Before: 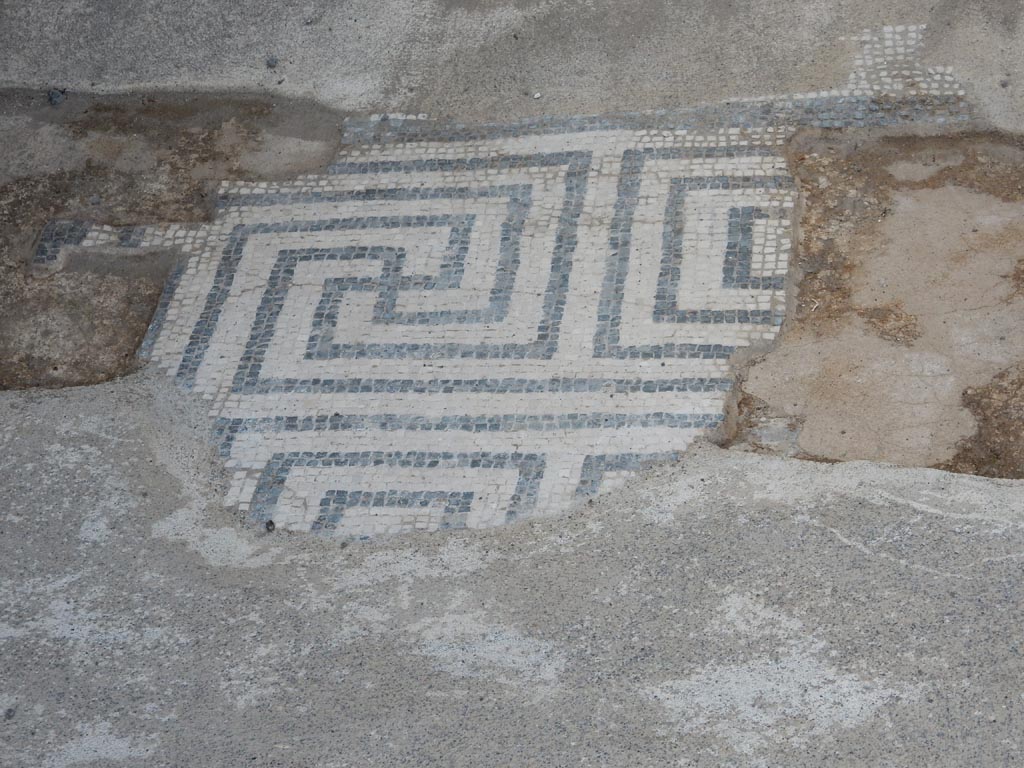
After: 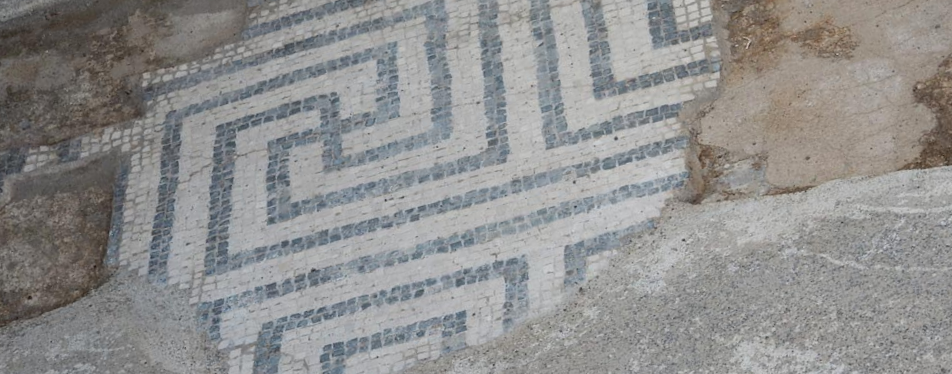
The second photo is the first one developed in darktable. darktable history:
rotate and perspective: rotation -14.8°, crop left 0.1, crop right 0.903, crop top 0.25, crop bottom 0.748
tone equalizer: on, module defaults
crop: top 11.038%, bottom 13.962%
